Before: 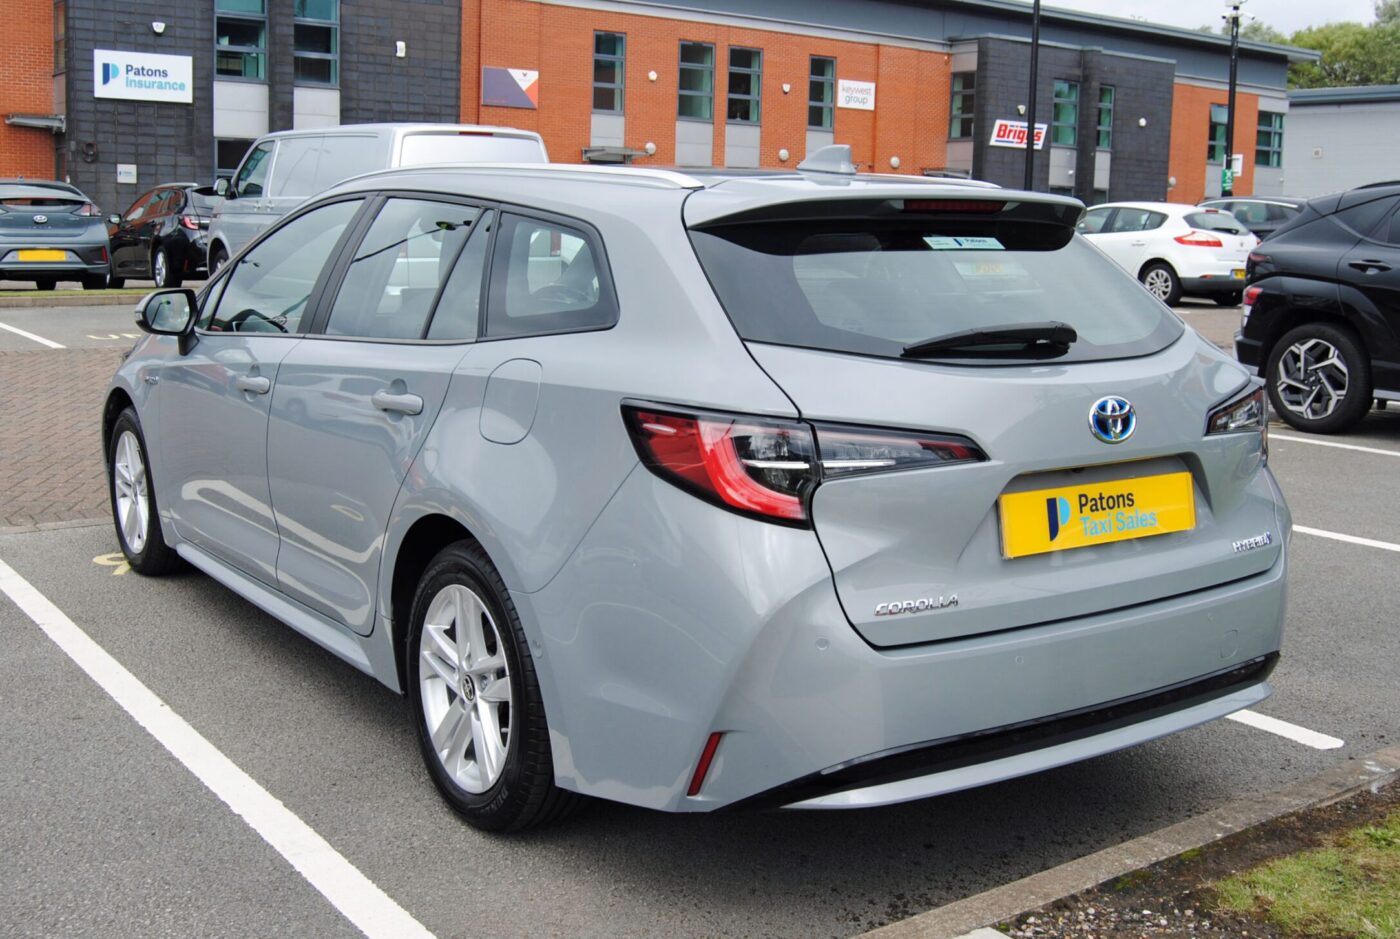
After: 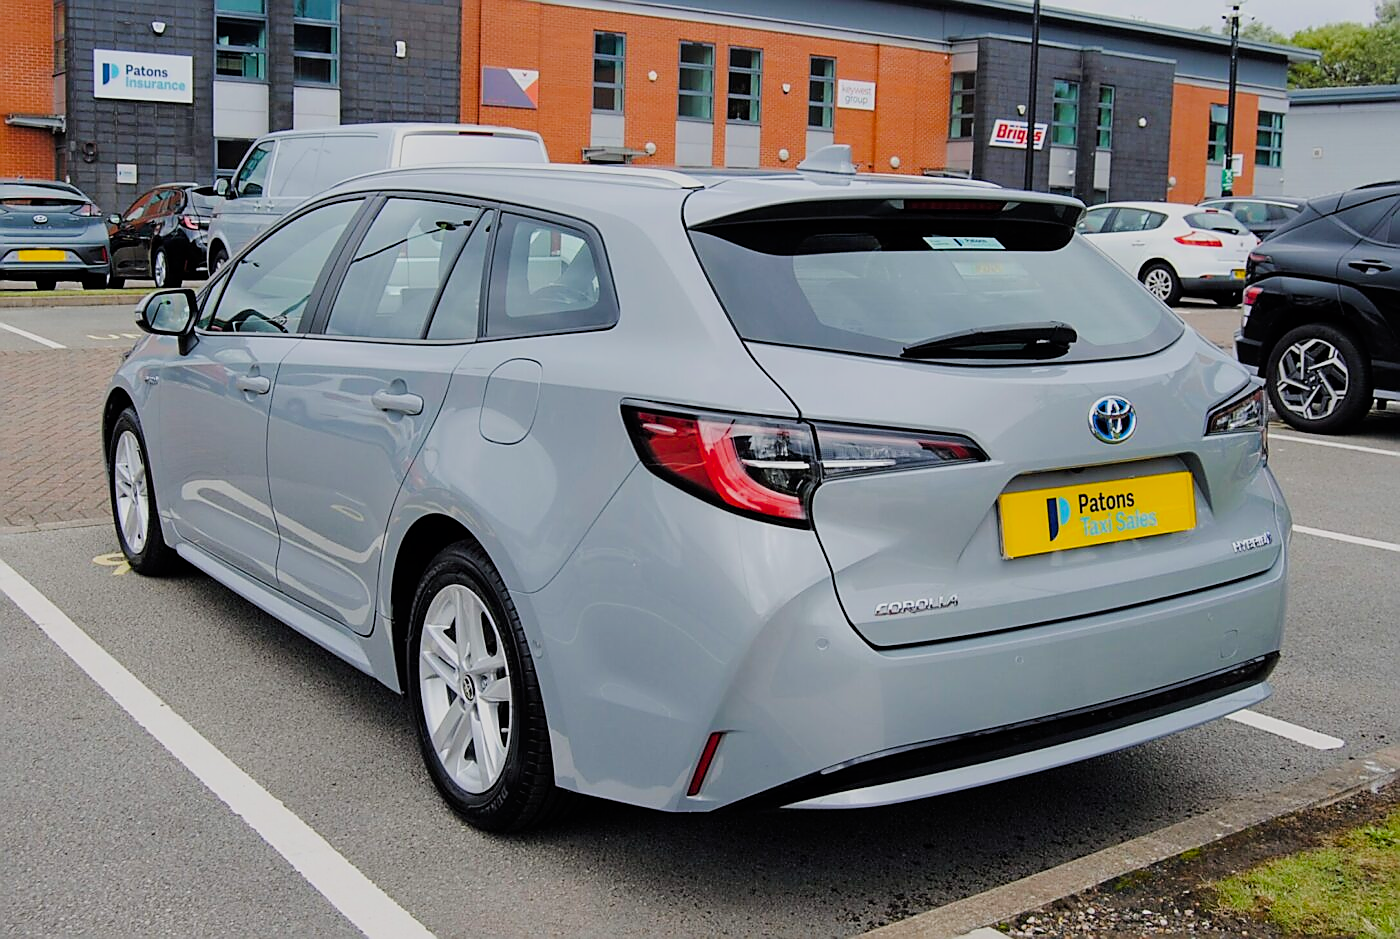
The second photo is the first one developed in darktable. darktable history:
filmic rgb: black relative exposure -7.65 EV, white relative exposure 4.56 EV, hardness 3.61
sharpen: radius 1.4, amount 1.25, threshold 0.7
color balance rgb: perceptual saturation grading › global saturation 20%, global vibrance 20%
